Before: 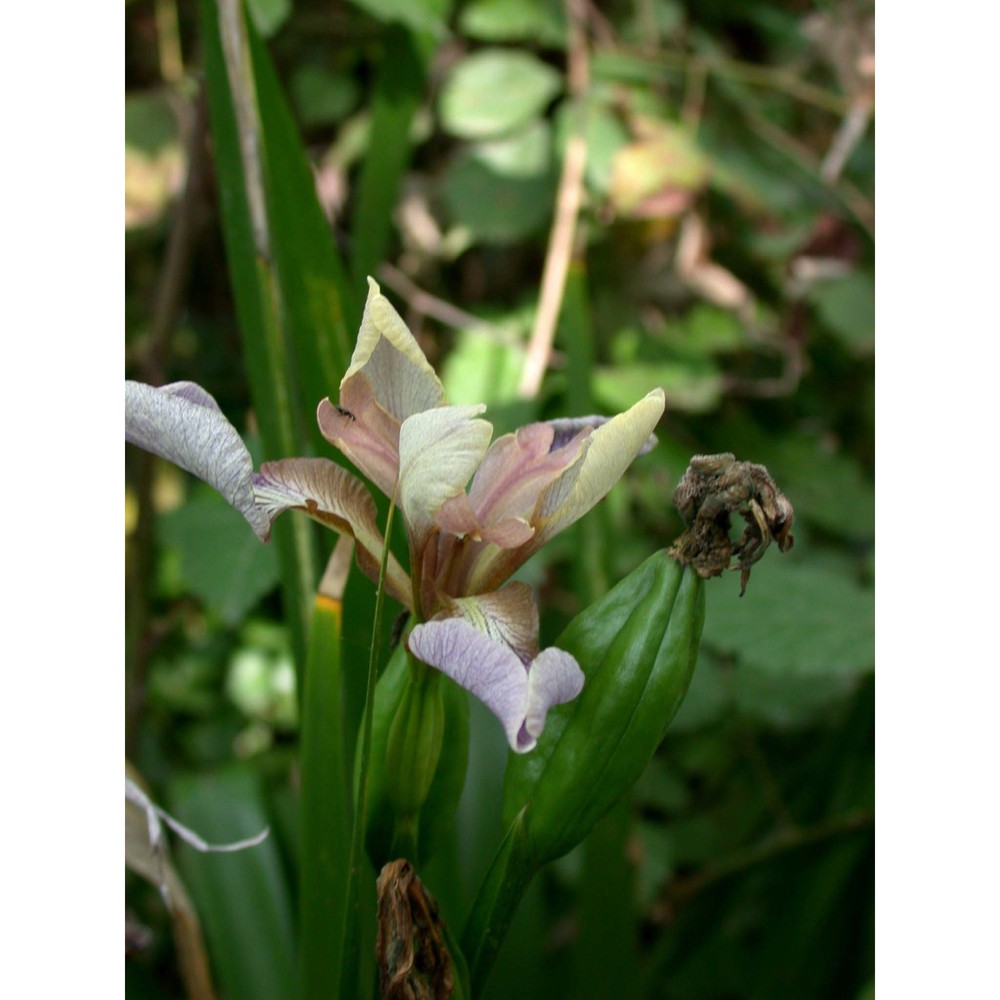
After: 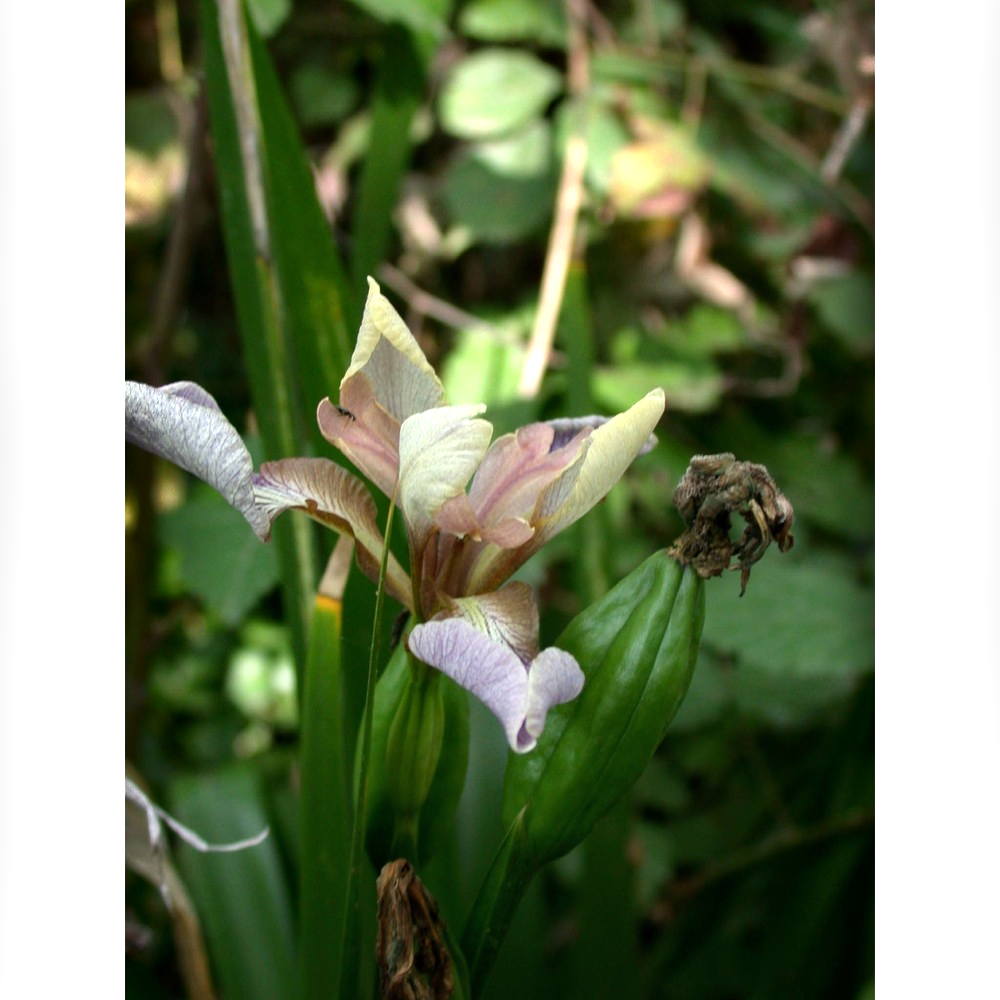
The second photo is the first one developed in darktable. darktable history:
tone equalizer: -8 EV -0.418 EV, -7 EV -0.4 EV, -6 EV -0.307 EV, -5 EV -0.195 EV, -3 EV 0.231 EV, -2 EV 0.33 EV, -1 EV 0.415 EV, +0 EV 0.433 EV, mask exposure compensation -0.487 EV
shadows and highlights: shadows 18.35, highlights -85.07, highlights color adjustment 0.666%, soften with gaussian
